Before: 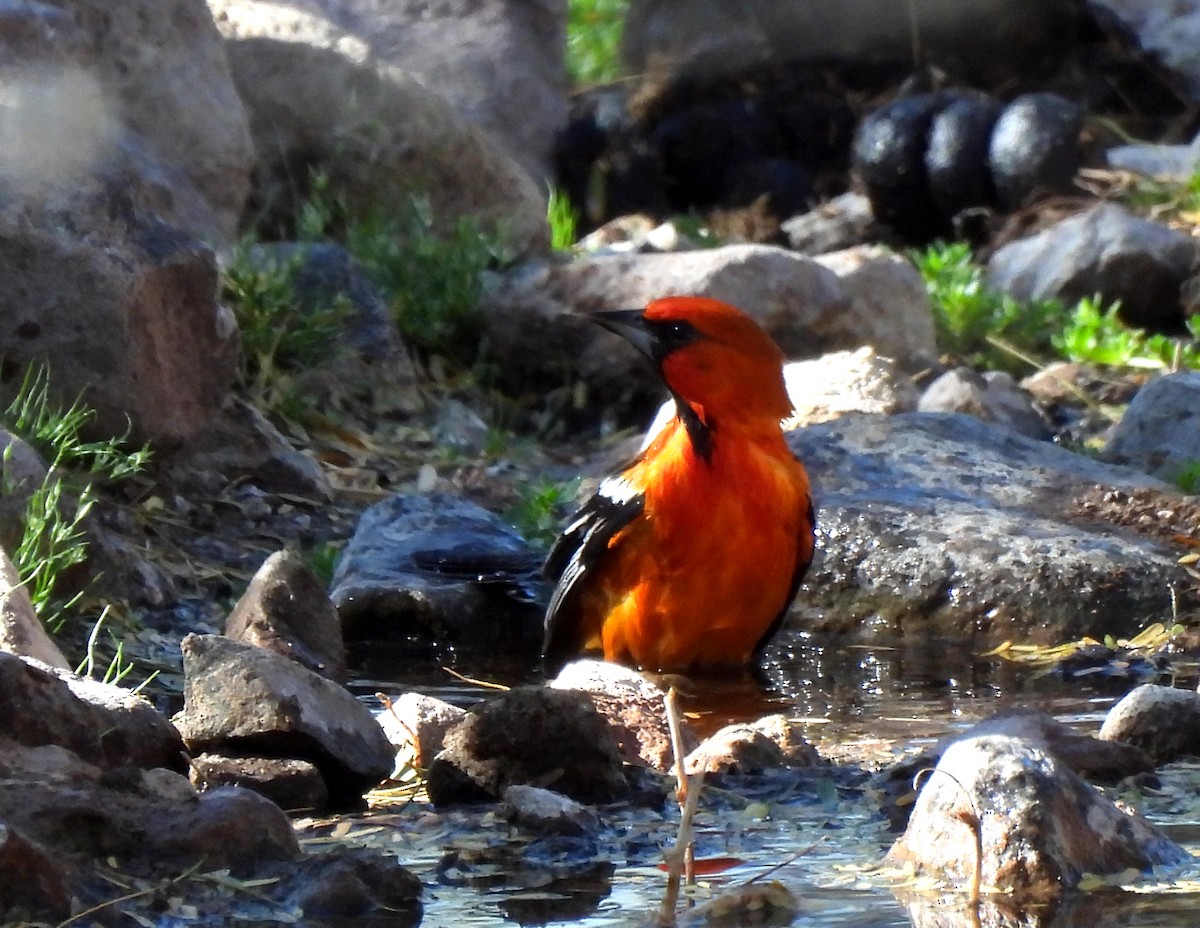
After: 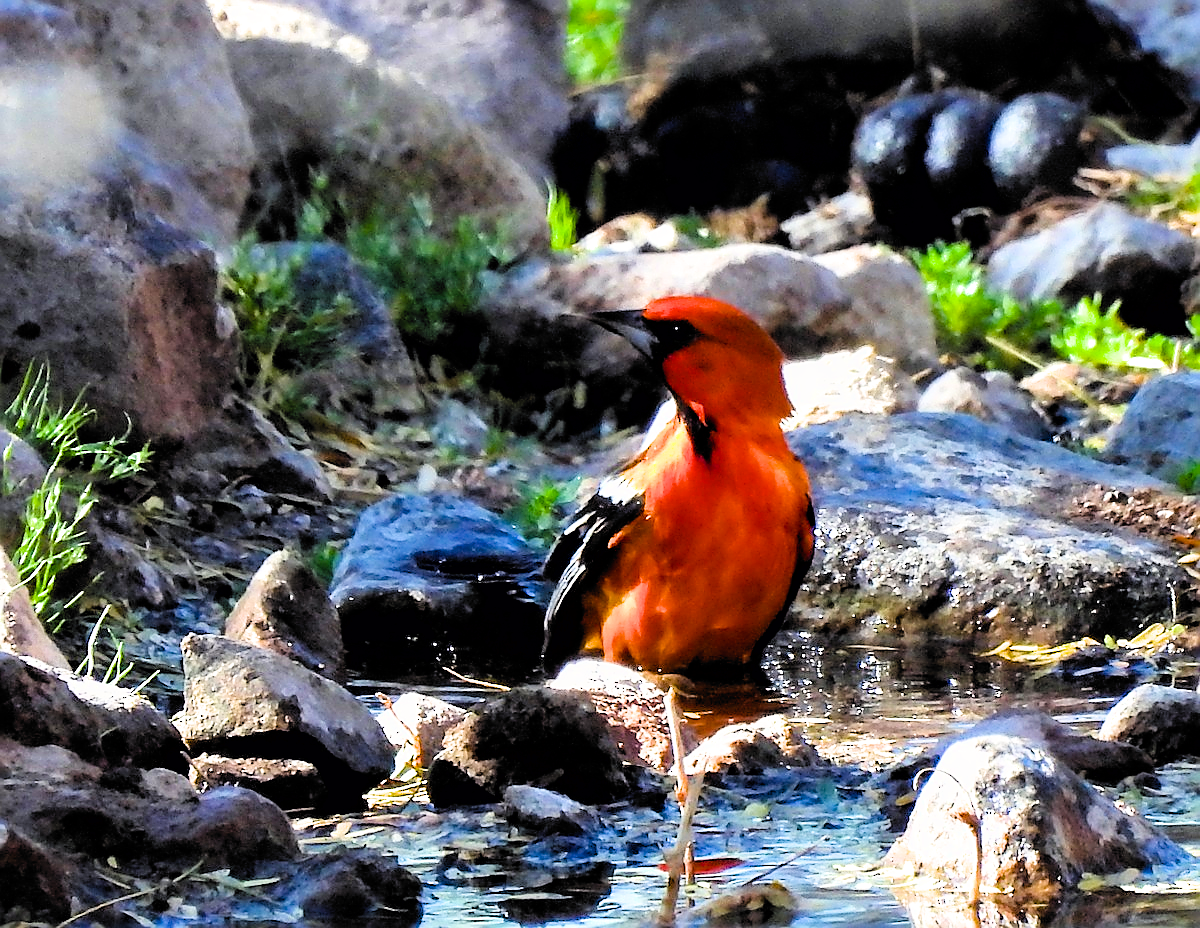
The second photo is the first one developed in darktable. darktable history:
sharpen: radius 1.418, amount 1.232, threshold 0.74
filmic rgb: black relative exposure -5.07 EV, white relative exposure 3.97 EV, hardness 2.9, contrast 1.098, highlights saturation mix -21.27%, color science v6 (2022)
exposure: black level correction 0, exposure 1.101 EV, compensate highlight preservation false
color balance rgb: power › chroma 0.48%, power › hue 260.7°, linear chroma grading › global chroma 14.379%, perceptual saturation grading › global saturation 29.609%, global vibrance 10.752%
contrast equalizer: octaves 7, y [[0.439, 0.44, 0.442, 0.457, 0.493, 0.498], [0.5 ×6], [0.5 ×6], [0 ×6], [0 ×6]], mix -0.992
